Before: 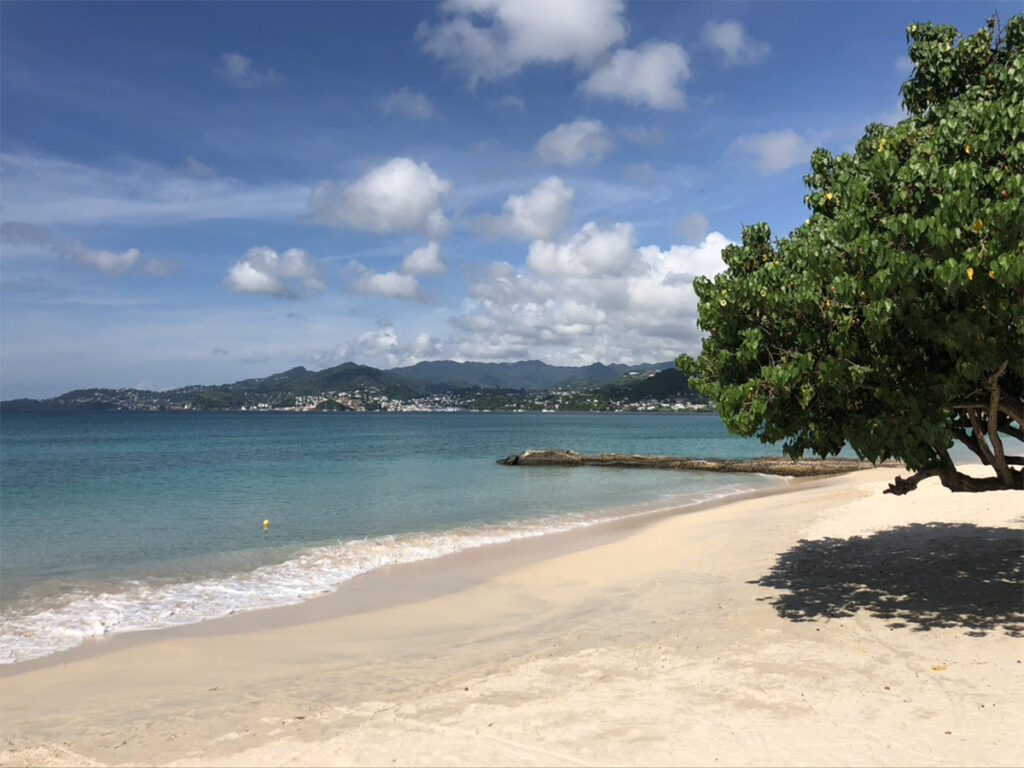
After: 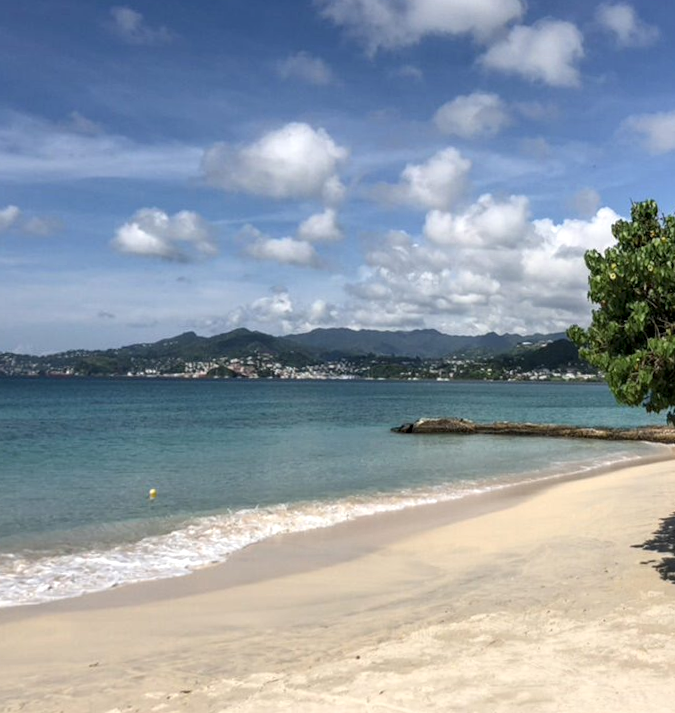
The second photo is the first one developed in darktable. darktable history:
crop and rotate: left 13.342%, right 19.991%
rotate and perspective: rotation 0.679°, lens shift (horizontal) 0.136, crop left 0.009, crop right 0.991, crop top 0.078, crop bottom 0.95
local contrast: detail 130%
